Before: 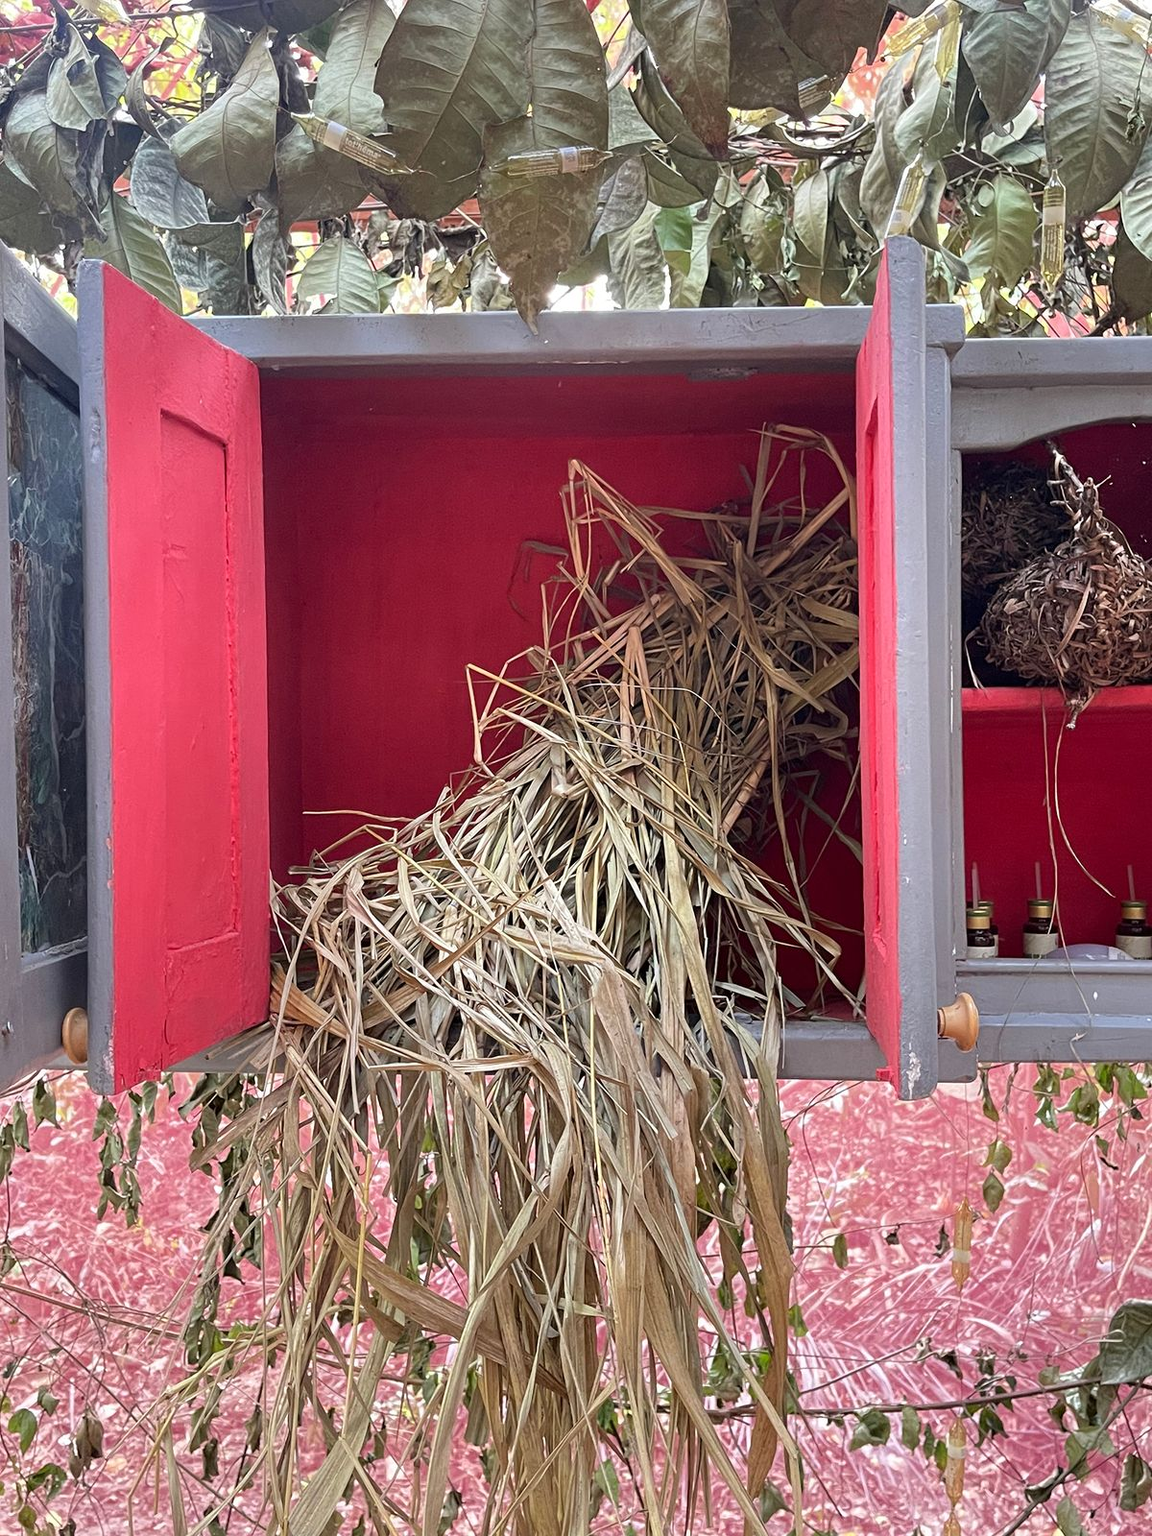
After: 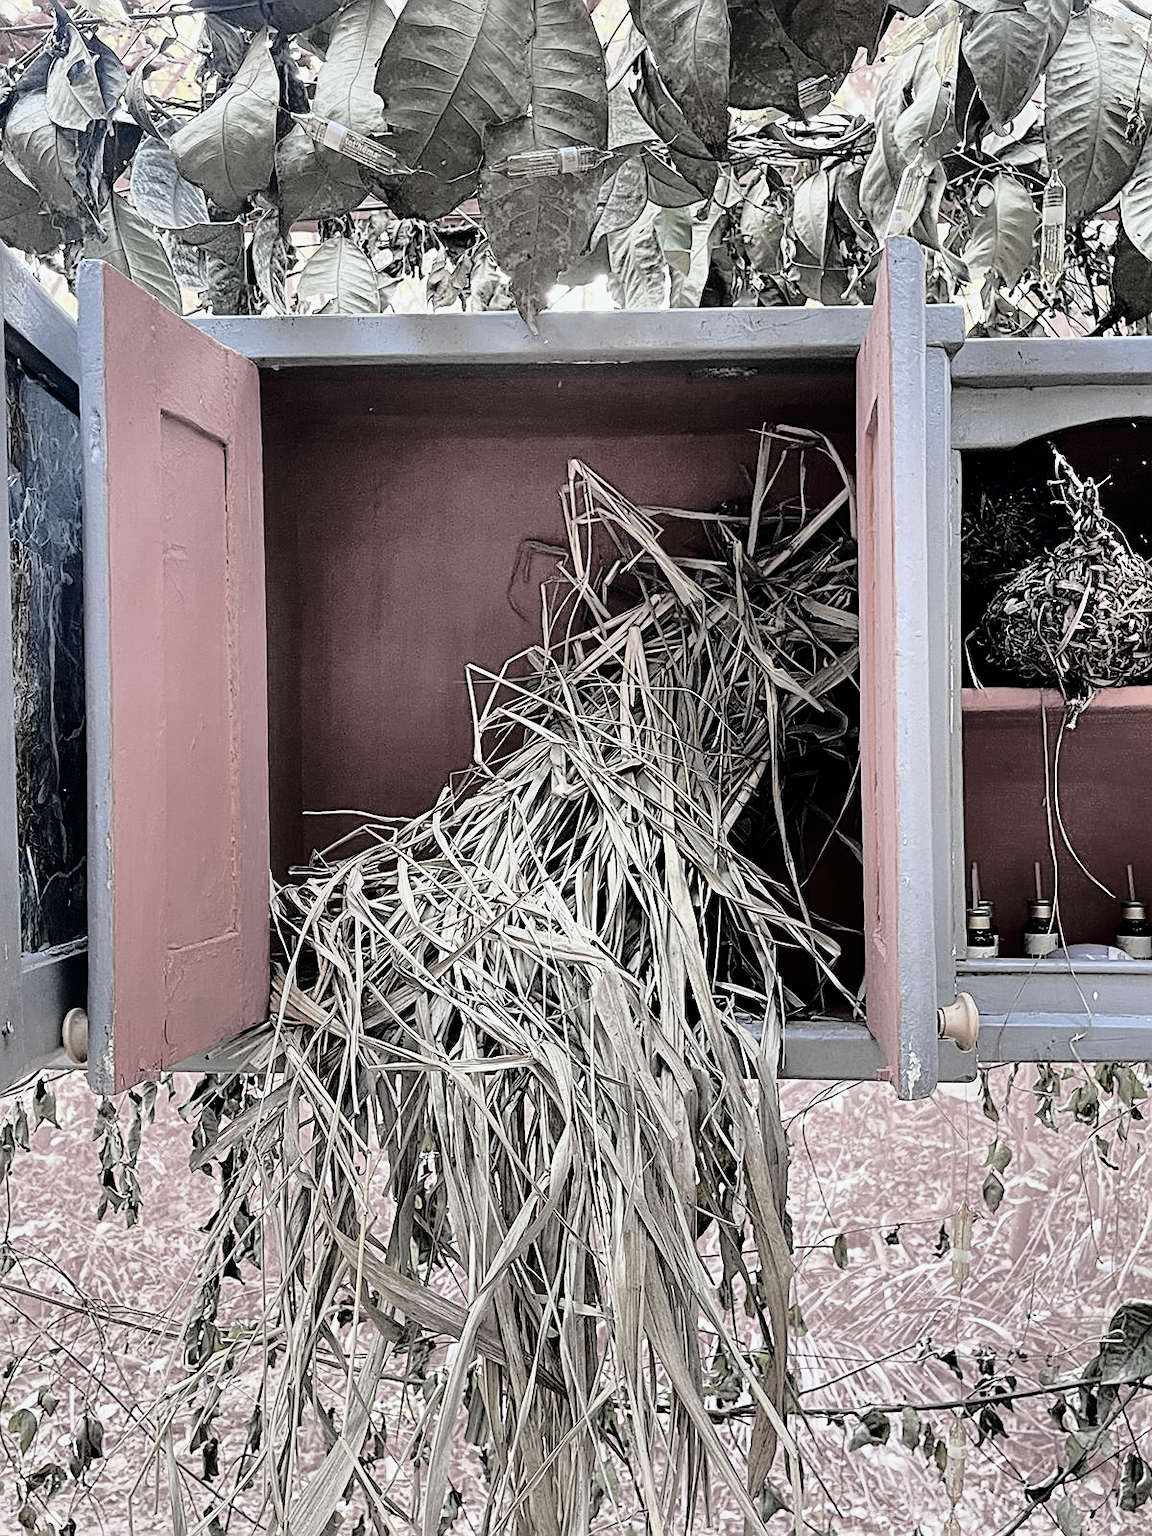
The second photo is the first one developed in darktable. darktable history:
color zones: curves: ch1 [(0.238, 0.163) (0.476, 0.2) (0.733, 0.322) (0.848, 0.134)]
tone curve: curves: ch0 [(0, 0) (0.088, 0.042) (0.208, 0.176) (0.257, 0.267) (0.406, 0.483) (0.489, 0.556) (0.667, 0.73) (0.793, 0.851) (0.994, 0.974)]; ch1 [(0, 0) (0.161, 0.092) (0.35, 0.33) (0.392, 0.392) (0.457, 0.467) (0.505, 0.497) (0.537, 0.518) (0.553, 0.53) (0.58, 0.567) (0.739, 0.697) (1, 1)]; ch2 [(0, 0) (0.346, 0.362) (0.448, 0.419) (0.502, 0.499) (0.533, 0.517) (0.556, 0.533) (0.629, 0.619) (0.717, 0.678) (1, 1)], color space Lab, independent channels, preserve colors none
filmic rgb: middle gray luminance 8.55%, black relative exposure -6.24 EV, white relative exposure 2.71 EV, threshold 2.99 EV, target black luminance 0%, hardness 4.78, latitude 73.31%, contrast 1.341, shadows ↔ highlights balance 9.67%, iterations of high-quality reconstruction 0, enable highlight reconstruction true
shadows and highlights: shadows 74.02, highlights -25.45, soften with gaussian
sharpen: on, module defaults
